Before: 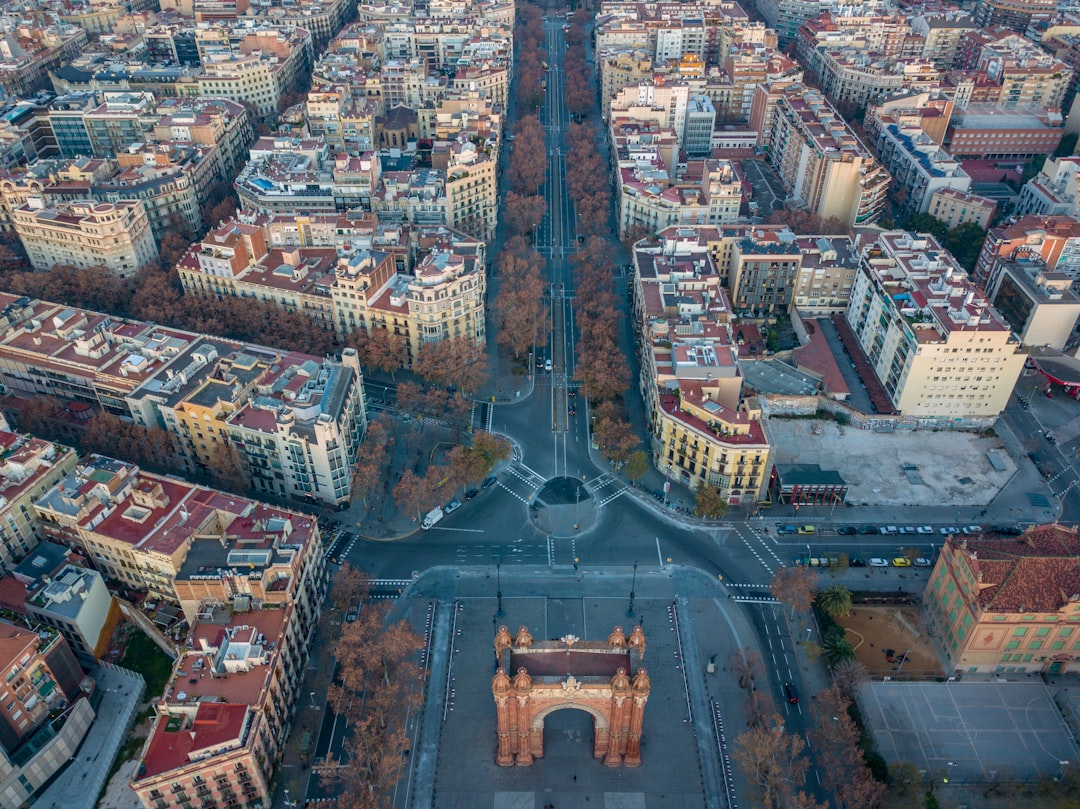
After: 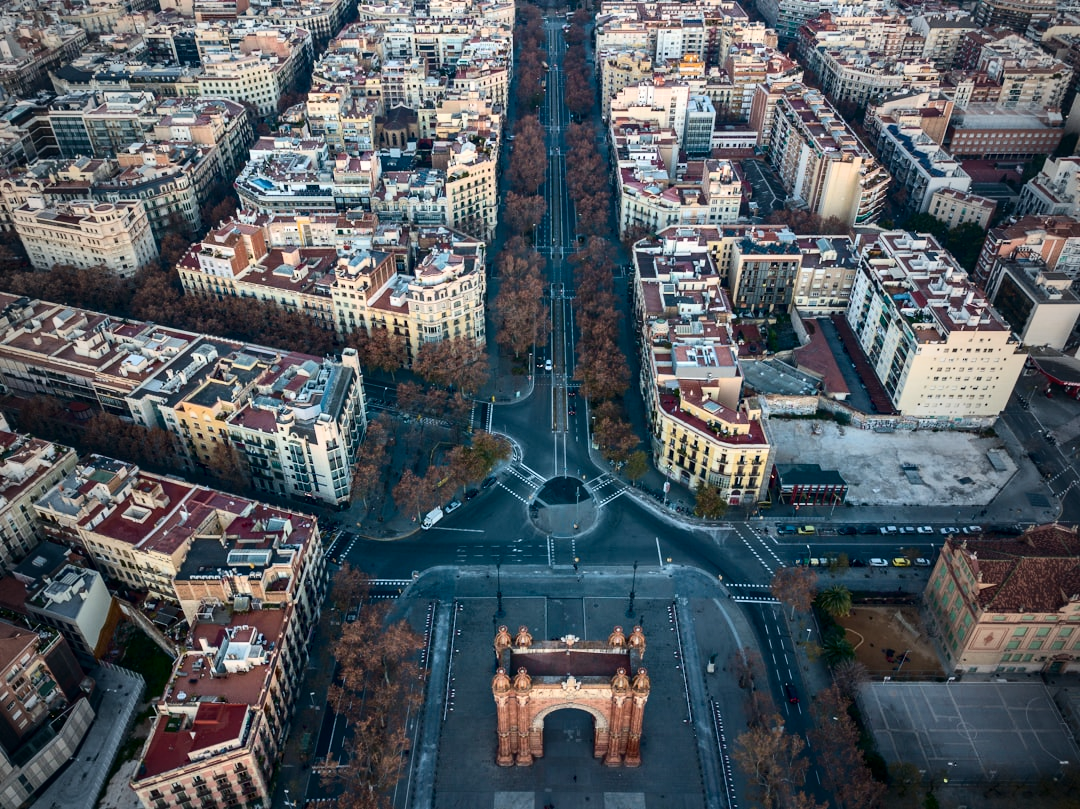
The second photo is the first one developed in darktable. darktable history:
contrast equalizer: y [[0.509, 0.517, 0.523, 0.523, 0.517, 0.509], [0.5 ×6], [0.5 ×6], [0 ×6], [0 ×6]]
vignetting: fall-off start 97%, fall-off radius 100%, width/height ratio 0.609, unbound false
contrast brightness saturation: contrast 0.28
